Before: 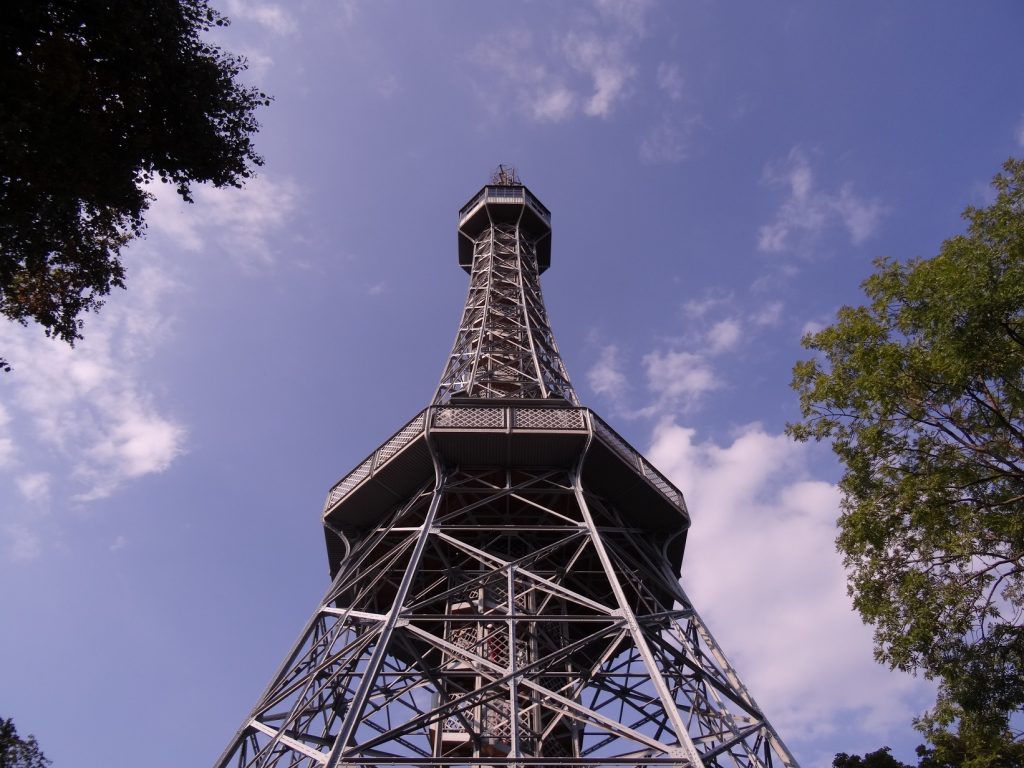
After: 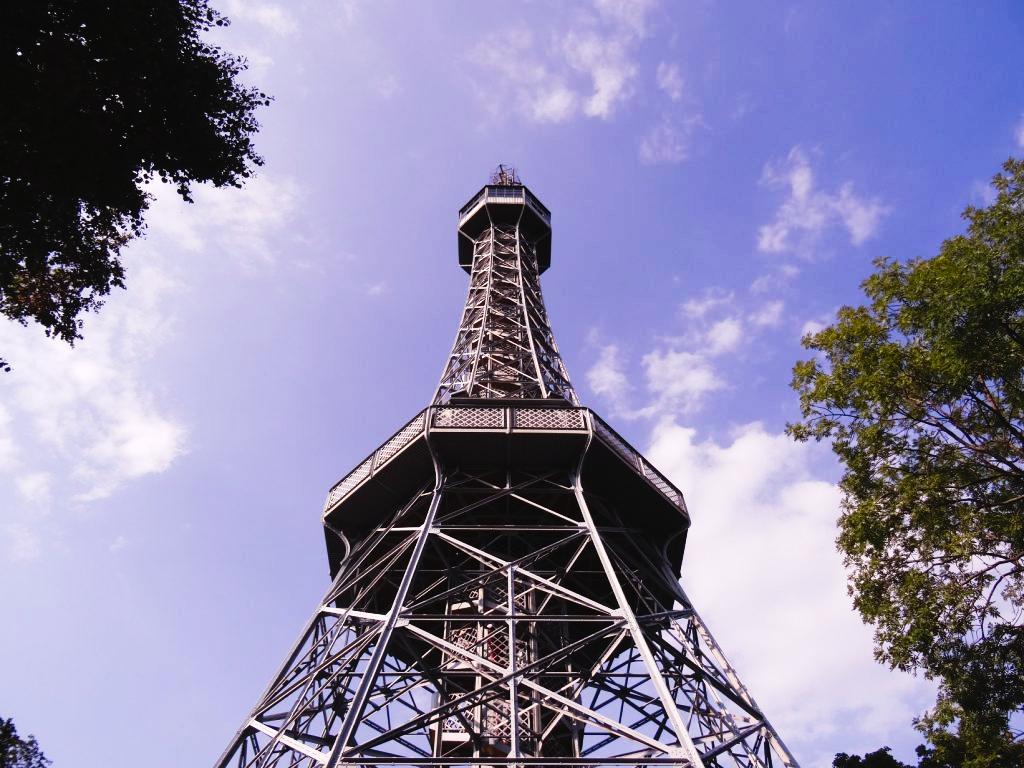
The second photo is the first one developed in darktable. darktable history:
tone equalizer: smoothing diameter 2.09%, edges refinement/feathering 16.11, mask exposure compensation -1.57 EV, filter diffusion 5
tone curve: curves: ch0 [(0, 0.023) (0.132, 0.075) (0.251, 0.186) (0.463, 0.461) (0.662, 0.757) (0.854, 0.909) (1, 0.973)]; ch1 [(0, 0) (0.447, 0.411) (0.483, 0.469) (0.498, 0.496) (0.518, 0.514) (0.561, 0.579) (0.604, 0.645) (0.669, 0.73) (0.819, 0.93) (1, 1)]; ch2 [(0, 0) (0.307, 0.315) (0.425, 0.438) (0.483, 0.477) (0.503, 0.503) (0.526, 0.534) (0.567, 0.569) (0.617, 0.674) (0.703, 0.797) (0.985, 0.966)], preserve colors none
exposure: exposure 0.497 EV, compensate highlight preservation false
